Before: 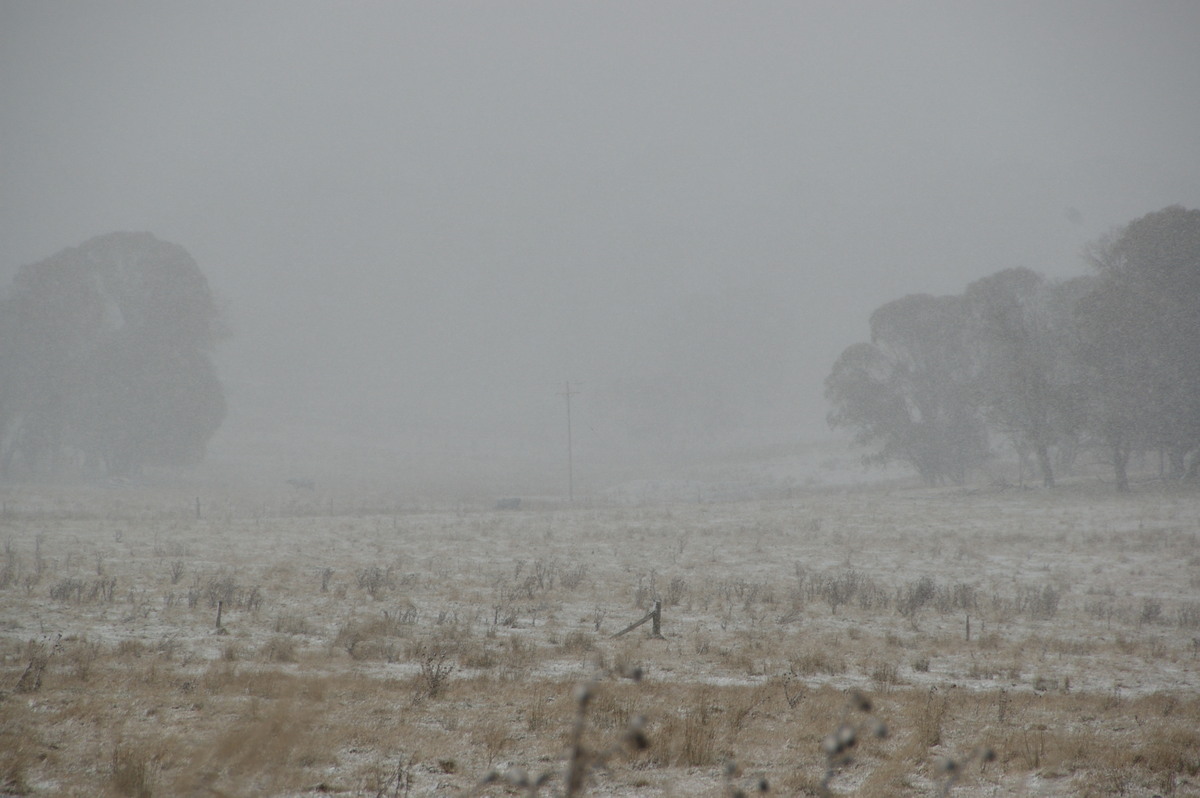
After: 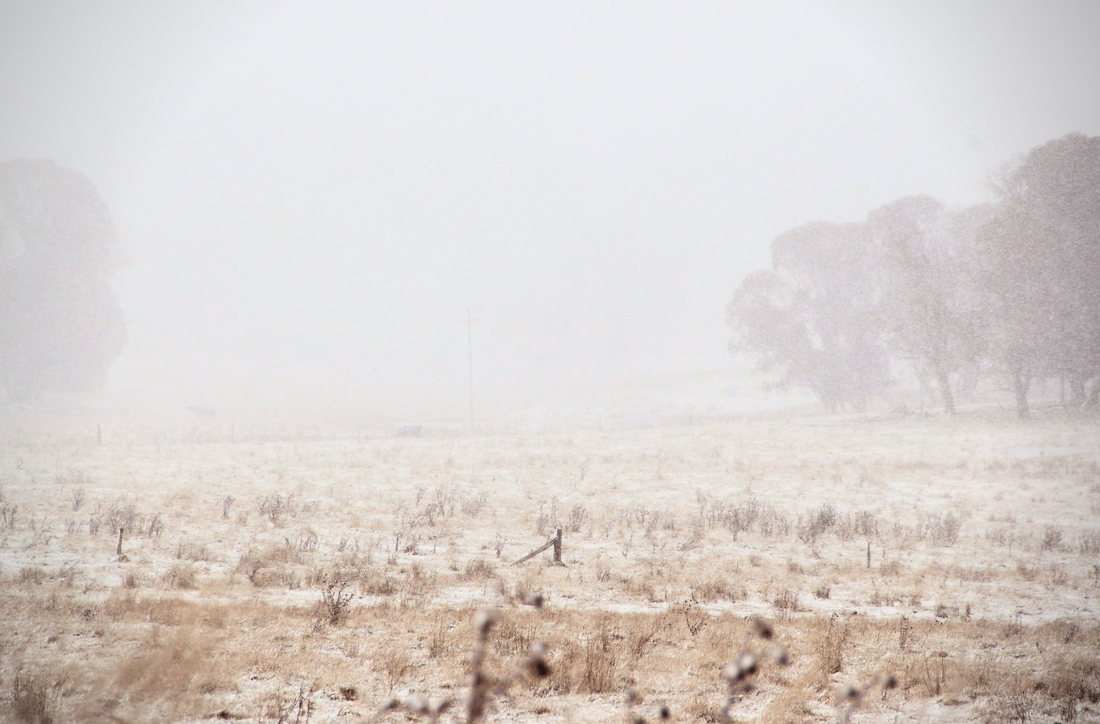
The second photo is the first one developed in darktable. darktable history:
rgb levels: mode RGB, independent channels, levels [[0, 0.474, 1], [0, 0.5, 1], [0, 0.5, 1]]
crop and rotate: left 8.262%, top 9.226%
vignetting: fall-off radius 60.92%
rgb curve: curves: ch0 [(0, 0) (0.21, 0.15) (0.24, 0.21) (0.5, 0.75) (0.75, 0.96) (0.89, 0.99) (1, 1)]; ch1 [(0, 0.02) (0.21, 0.13) (0.25, 0.2) (0.5, 0.67) (0.75, 0.9) (0.89, 0.97) (1, 1)]; ch2 [(0, 0.02) (0.21, 0.13) (0.25, 0.2) (0.5, 0.67) (0.75, 0.9) (0.89, 0.97) (1, 1)], compensate middle gray true
